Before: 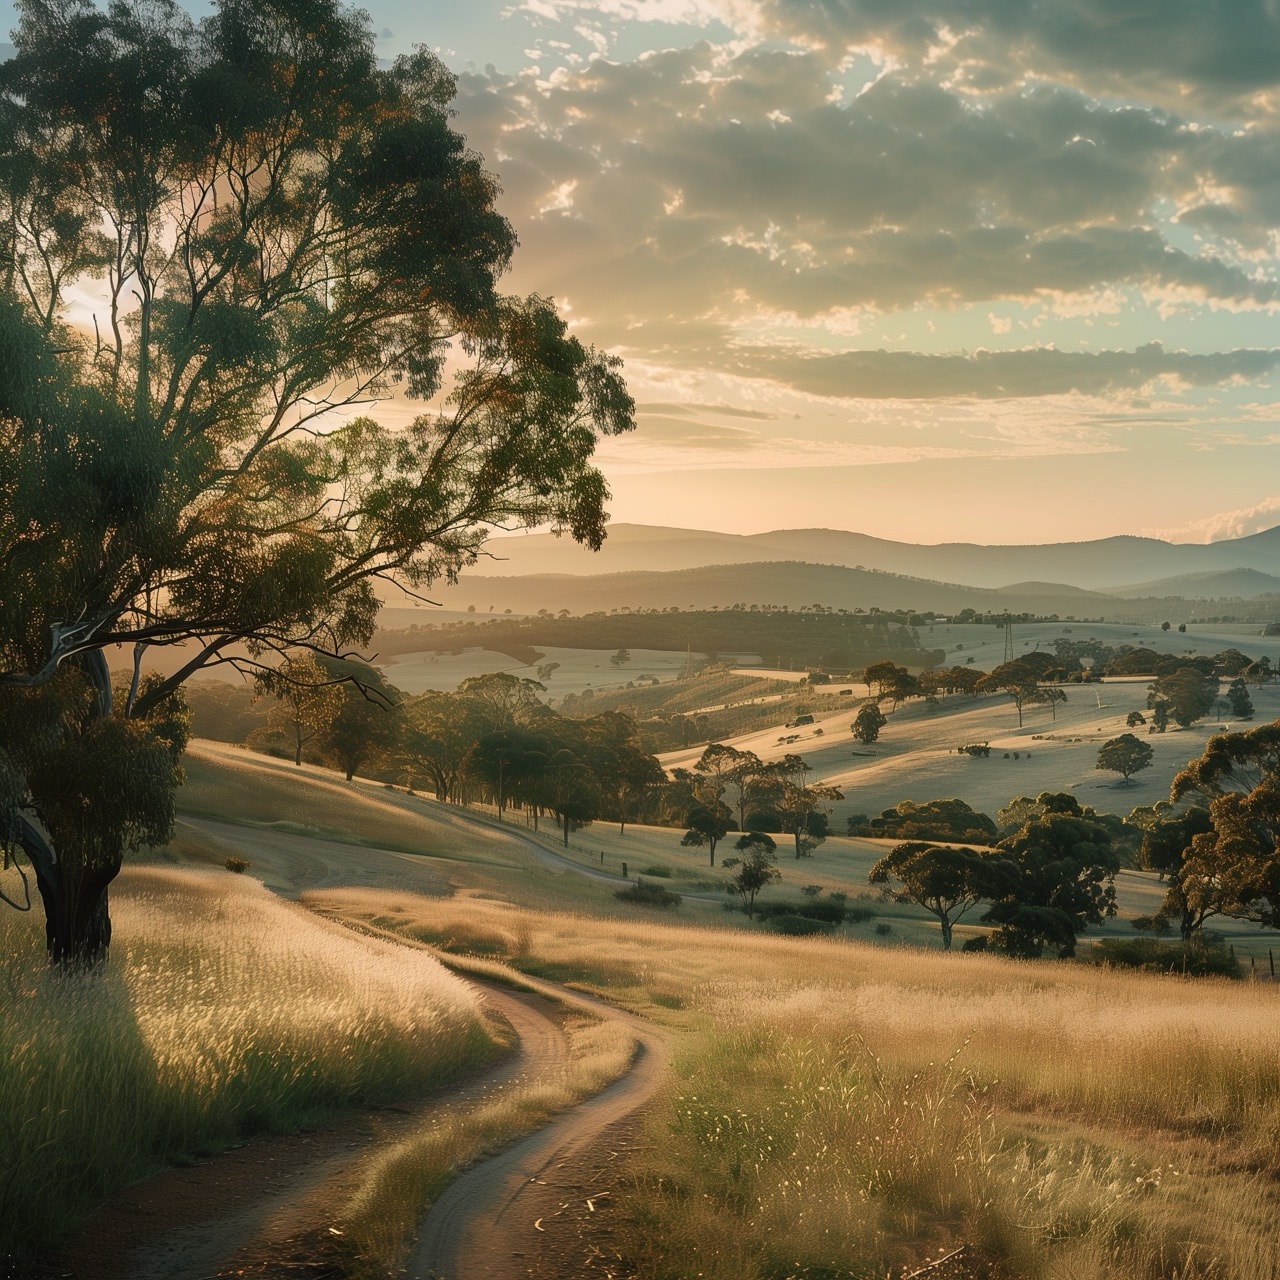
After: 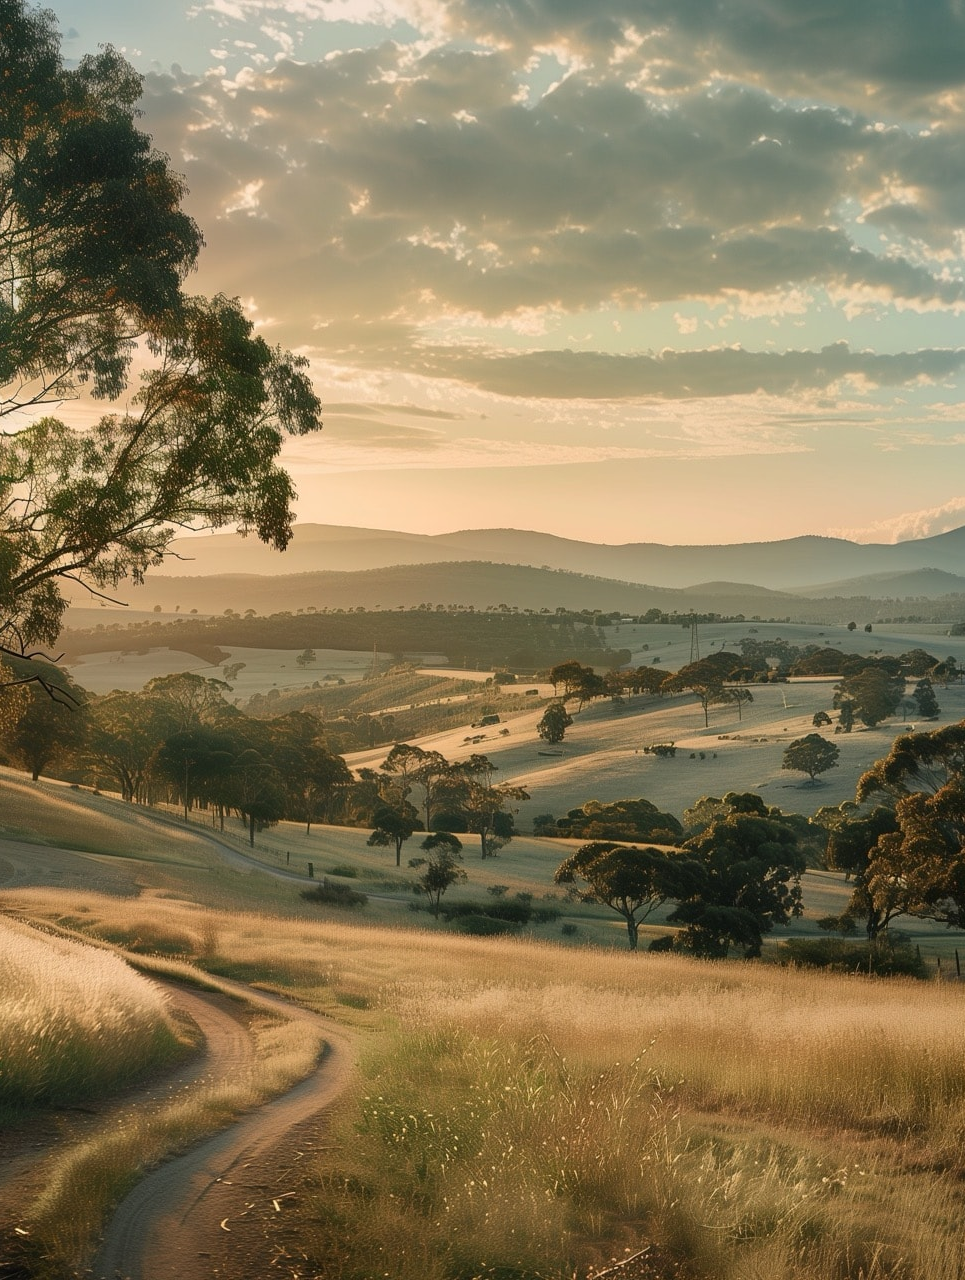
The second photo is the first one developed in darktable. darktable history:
tone equalizer: on, module defaults
crop and rotate: left 24.6%
